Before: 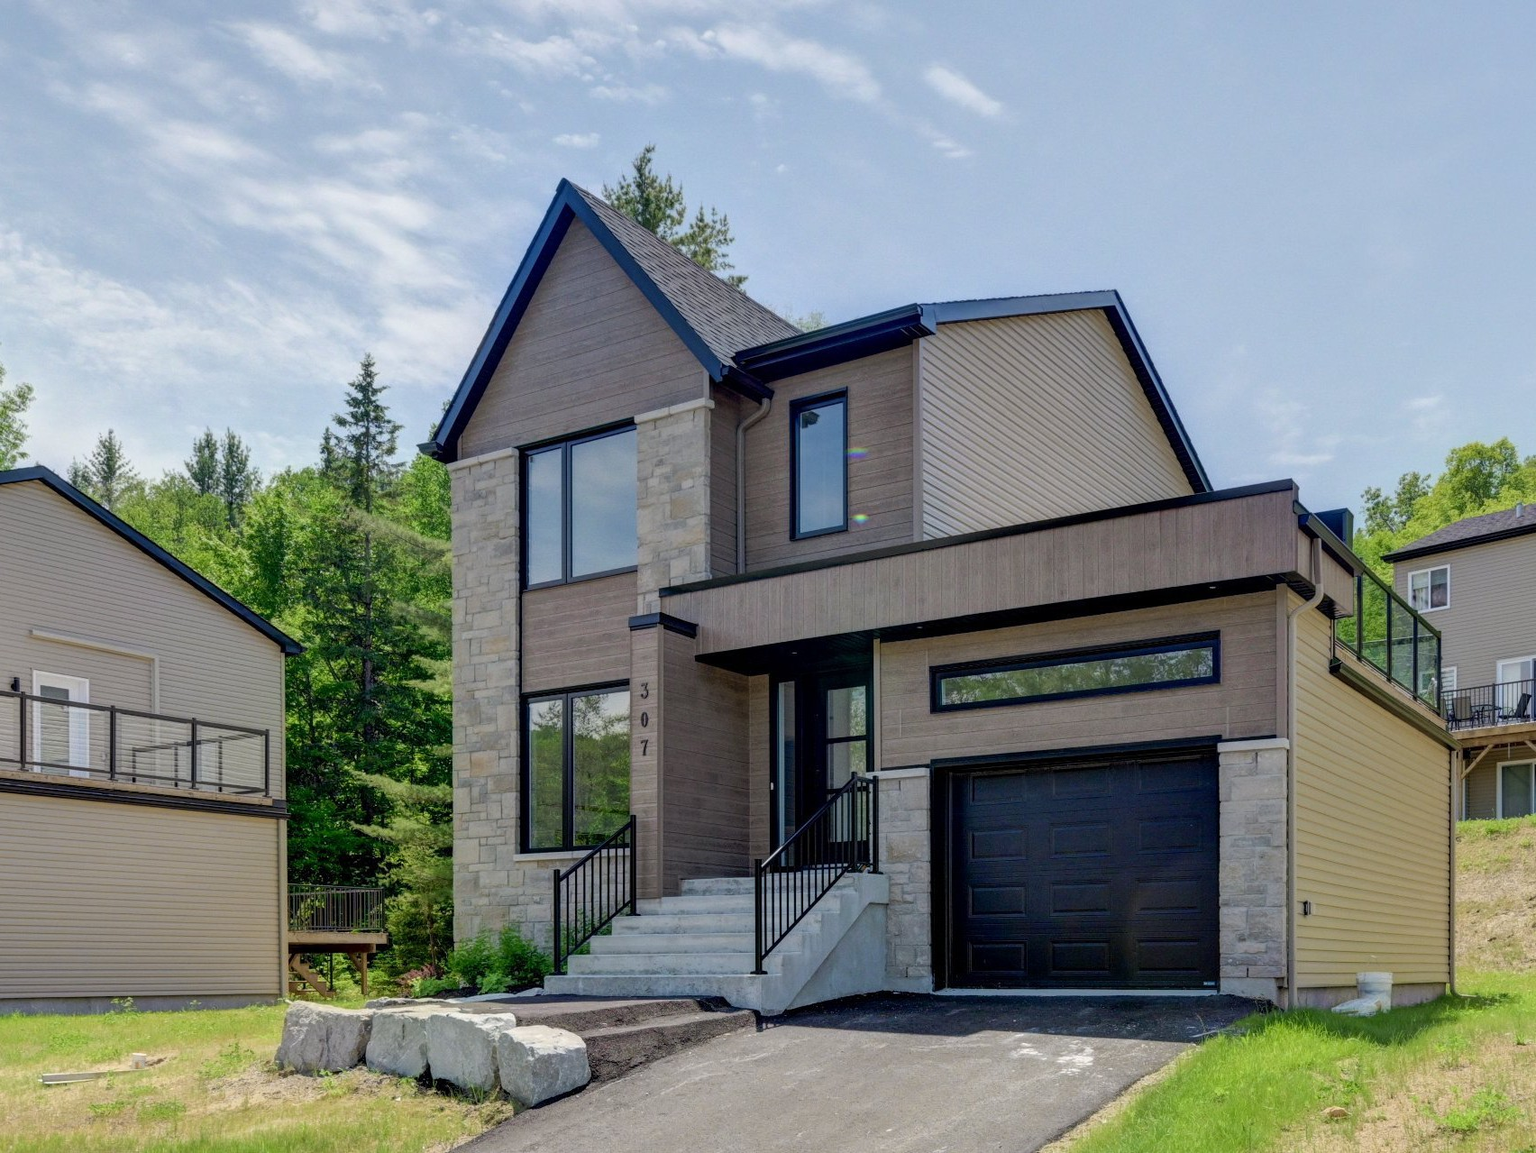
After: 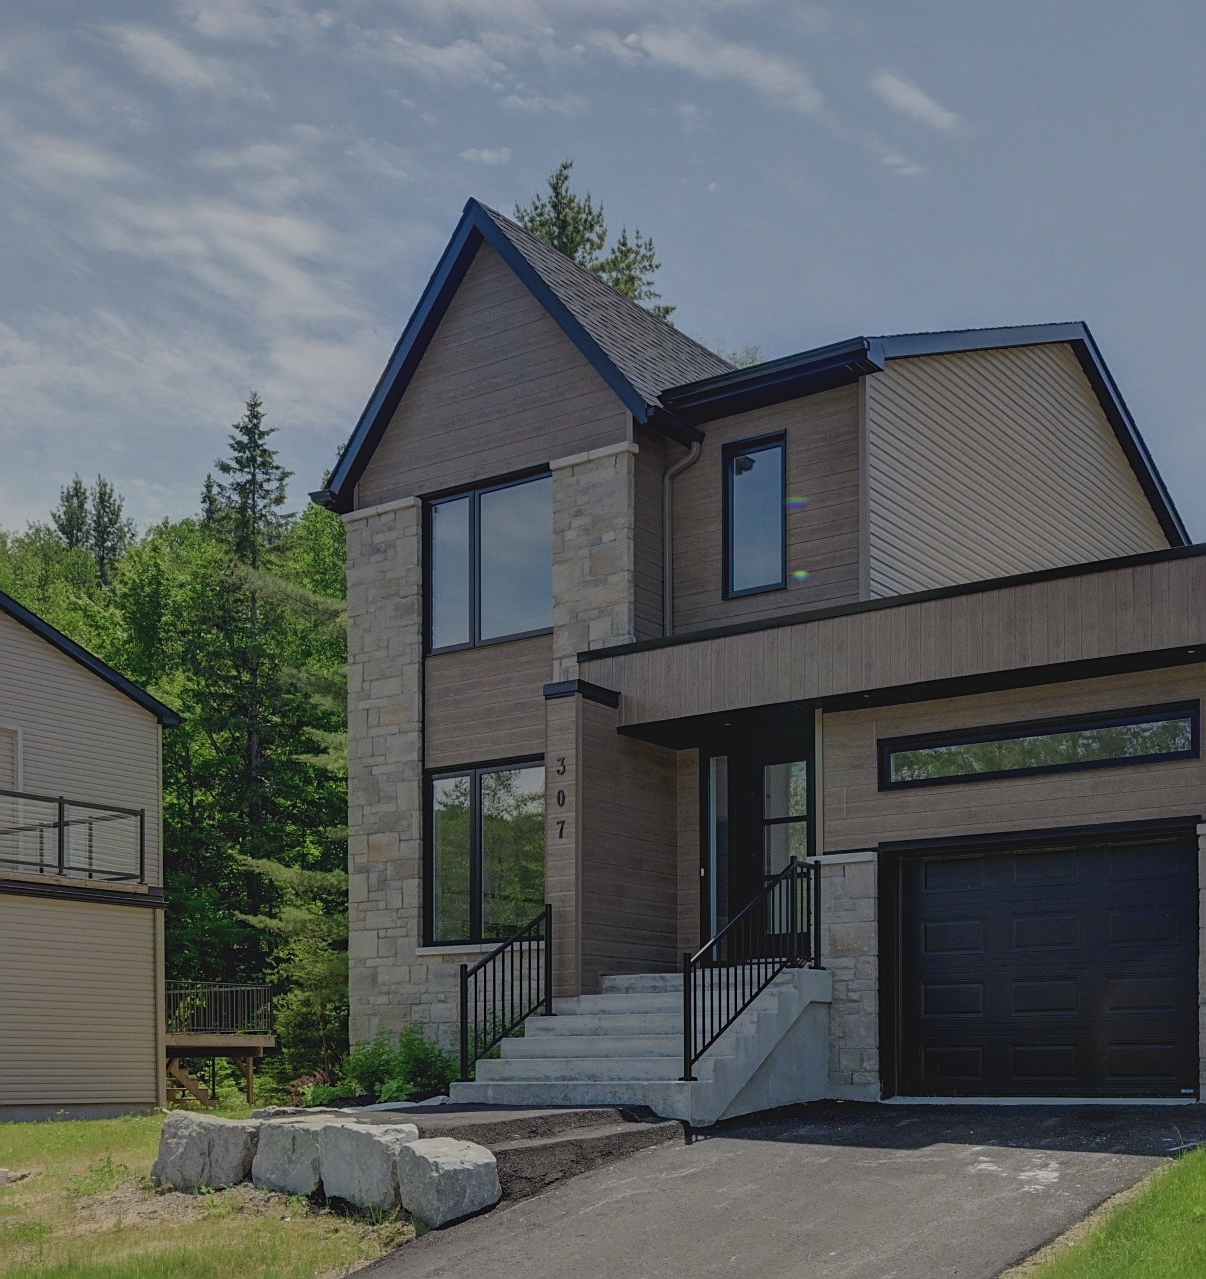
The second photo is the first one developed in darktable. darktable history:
exposure: black level correction -0.016, exposure -1.018 EV, compensate highlight preservation false
crop and rotate: left 9.061%, right 20.142%
sharpen: on, module defaults
